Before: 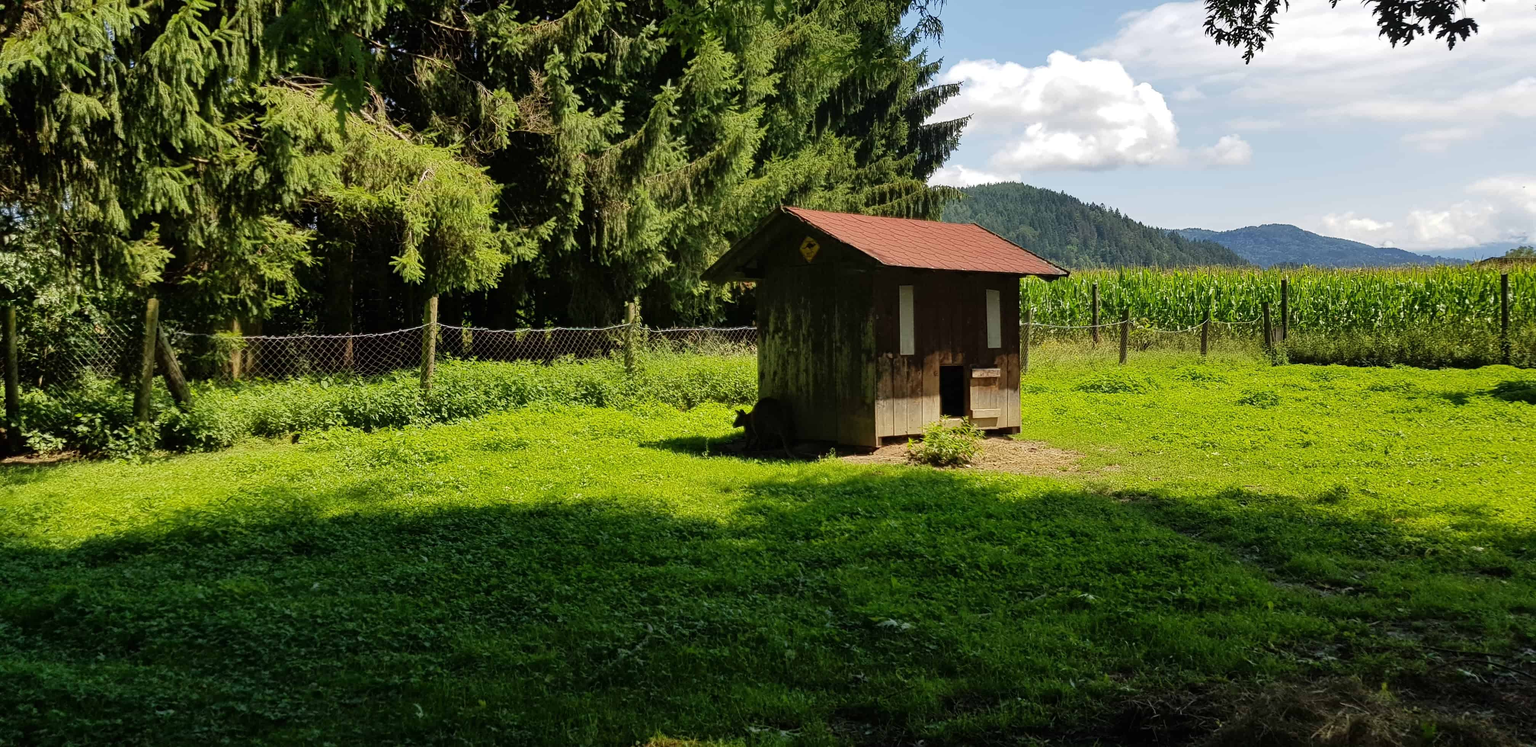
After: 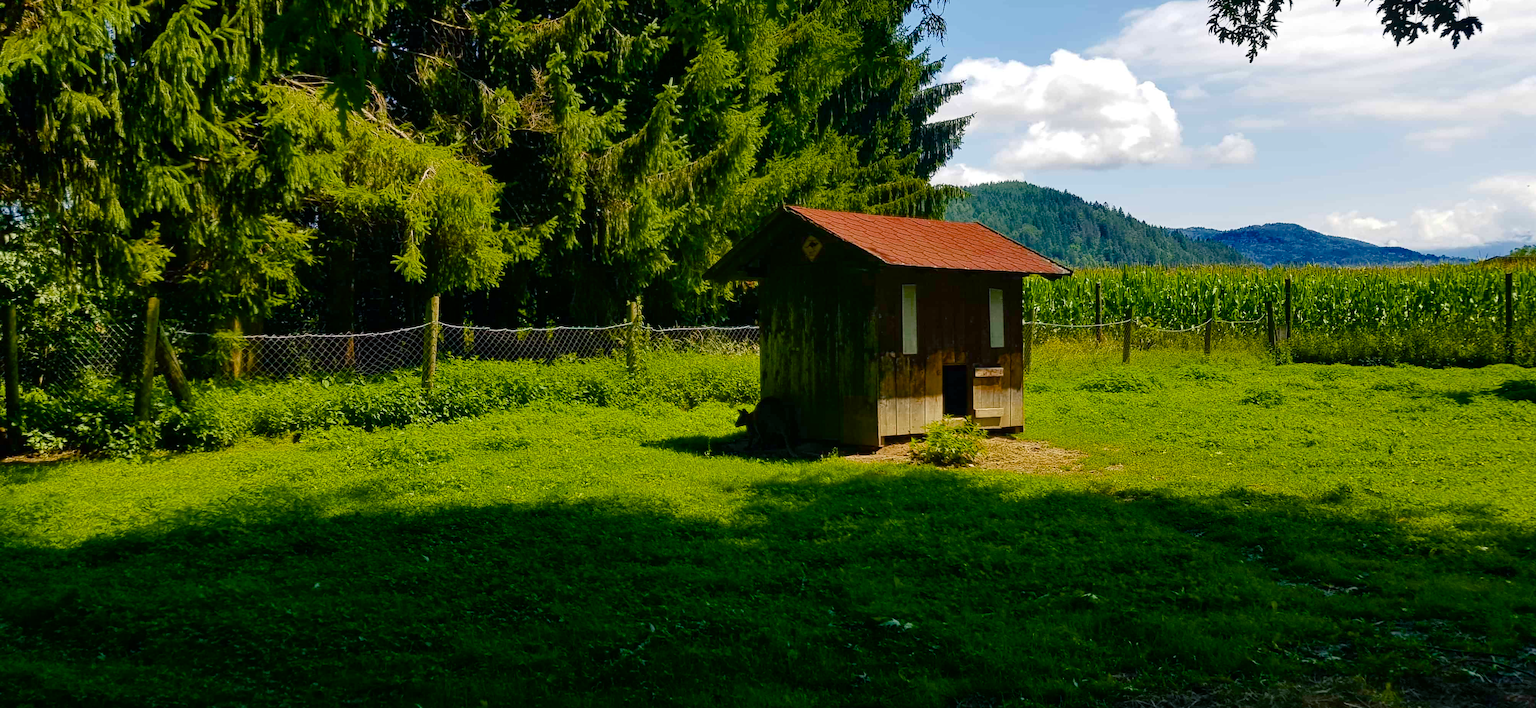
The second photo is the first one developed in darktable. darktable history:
crop: top 0.283%, right 0.259%, bottom 5.004%
color balance rgb: shadows lift › chroma 5.39%, shadows lift › hue 238.1°, perceptual saturation grading › global saturation 46.038%, perceptual saturation grading › highlights -25.905%, perceptual saturation grading › shadows 49.567%, saturation formula JzAzBz (2021)
